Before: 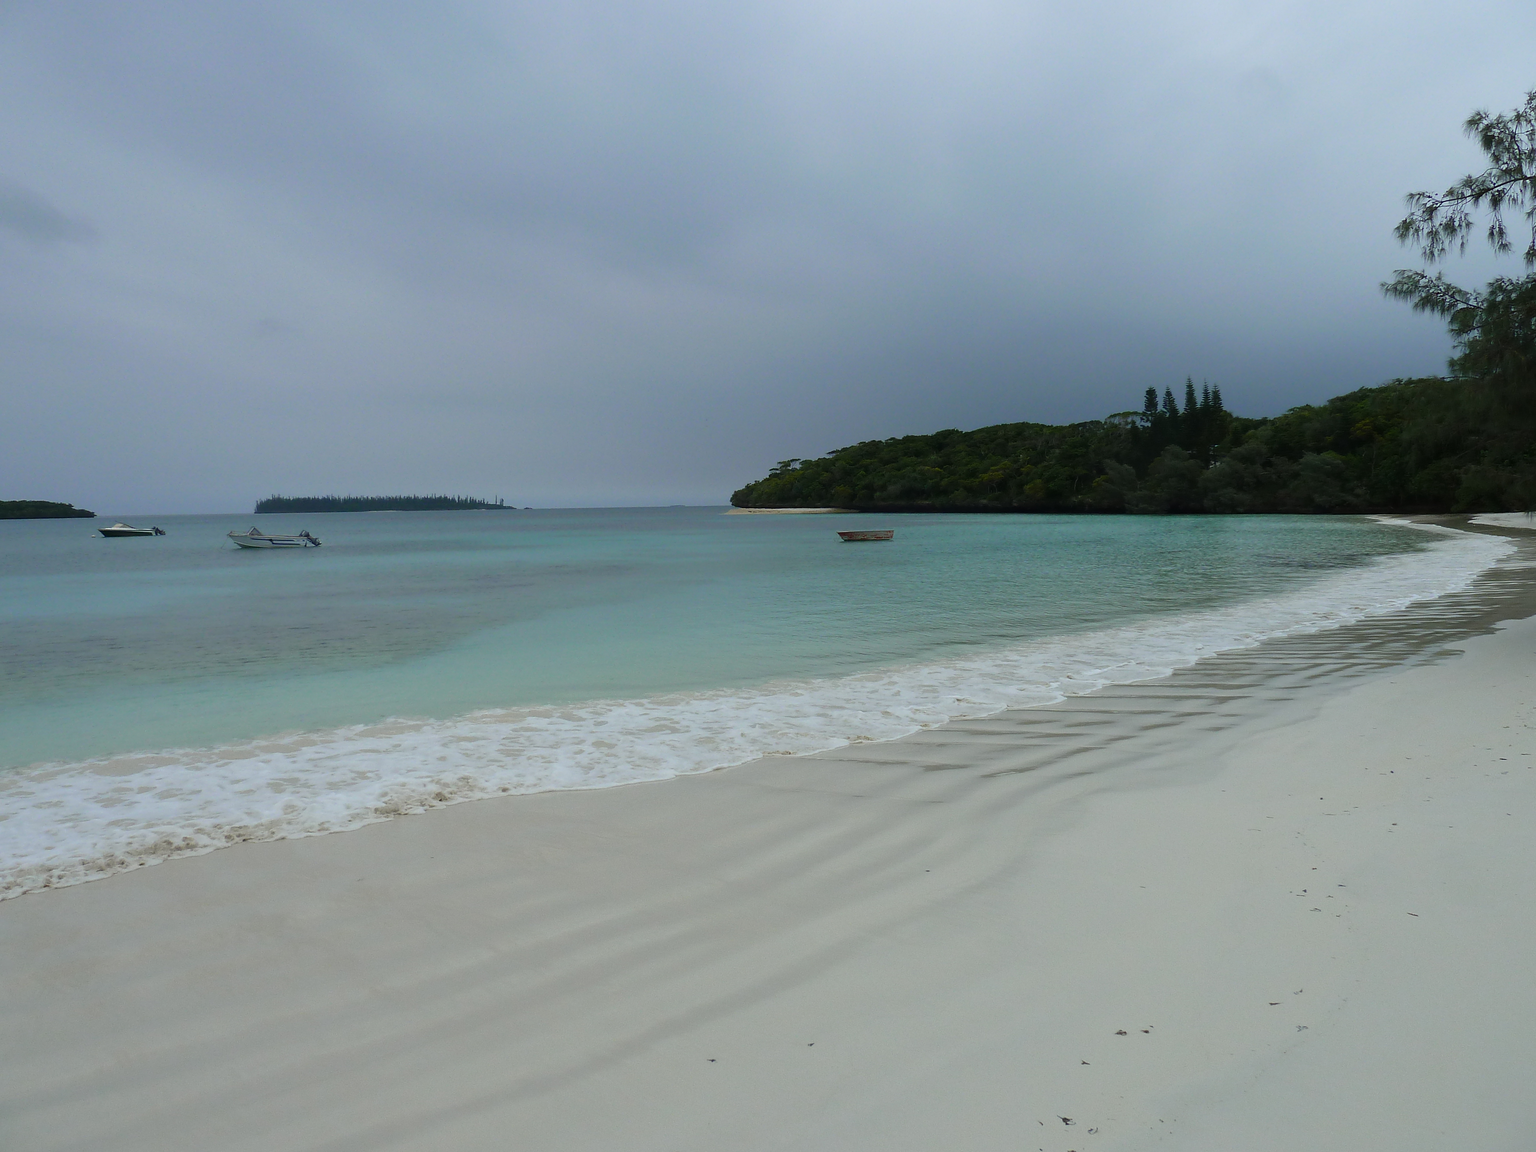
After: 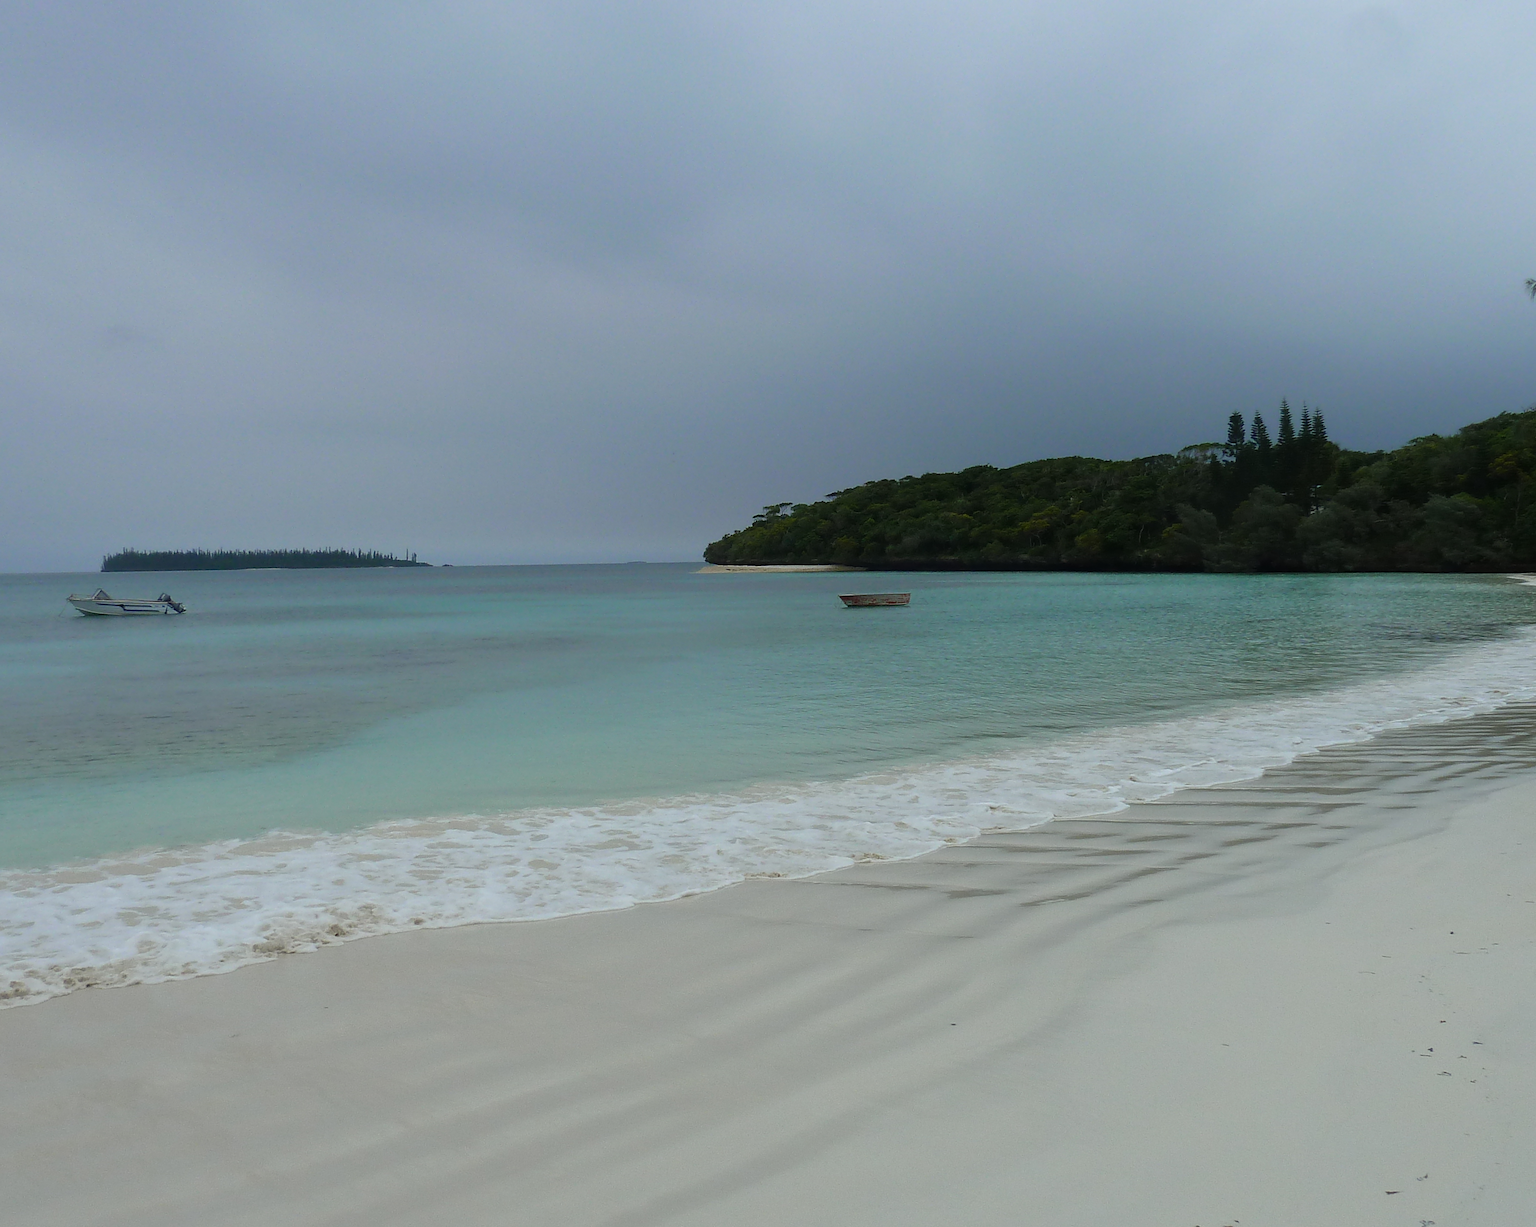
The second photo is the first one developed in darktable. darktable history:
crop: left 11.4%, top 5.378%, right 9.591%, bottom 10.391%
color zones: curves: ch1 [(0, 0.469) (0.01, 0.469) (0.12, 0.446) (0.248, 0.469) (0.5, 0.5) (0.748, 0.5) (0.99, 0.469) (1, 0.469)]
